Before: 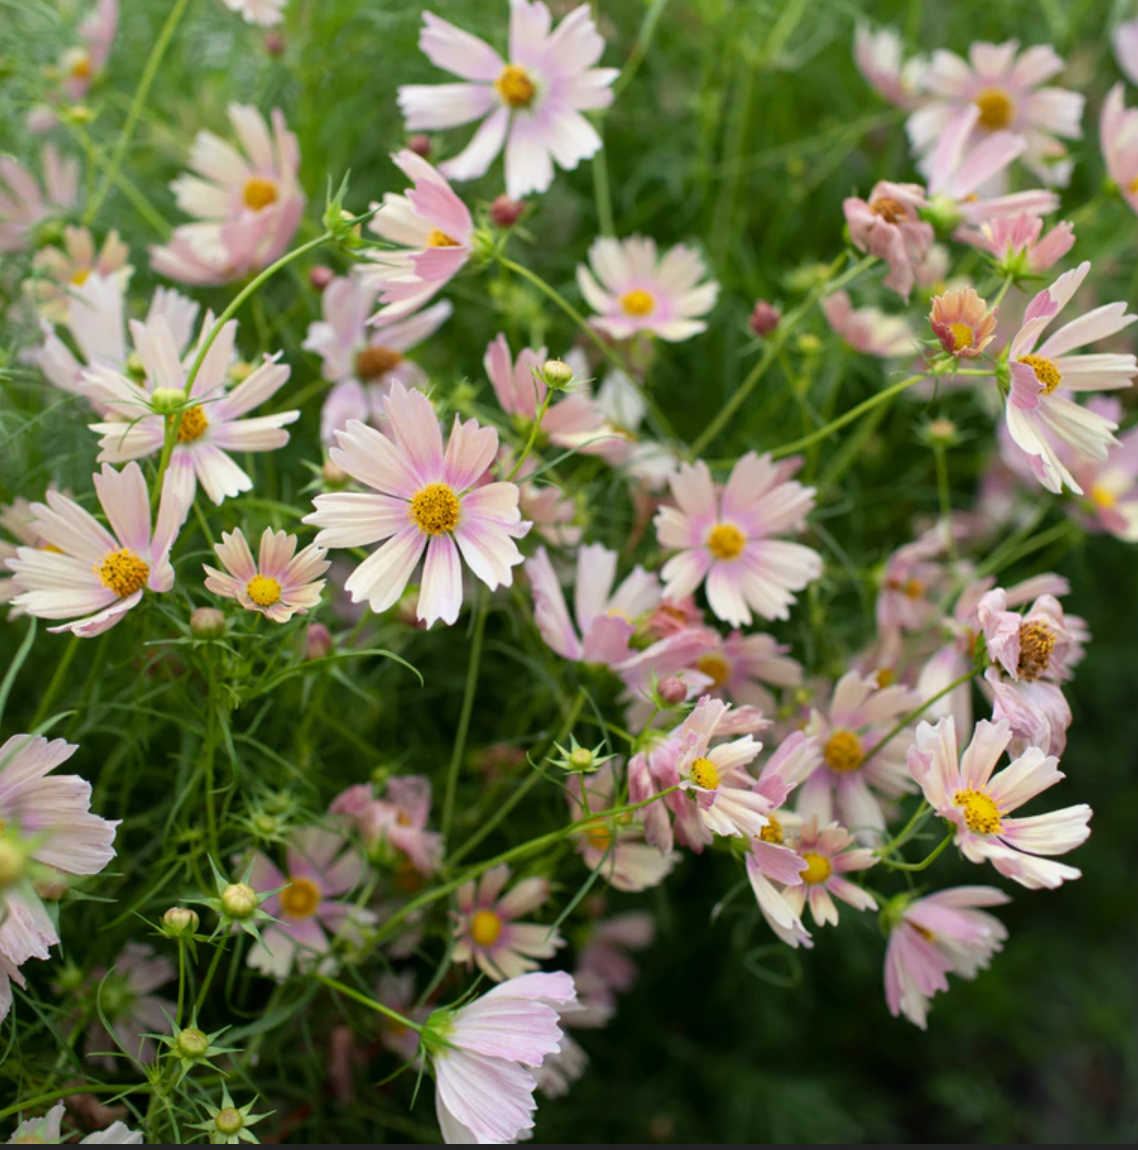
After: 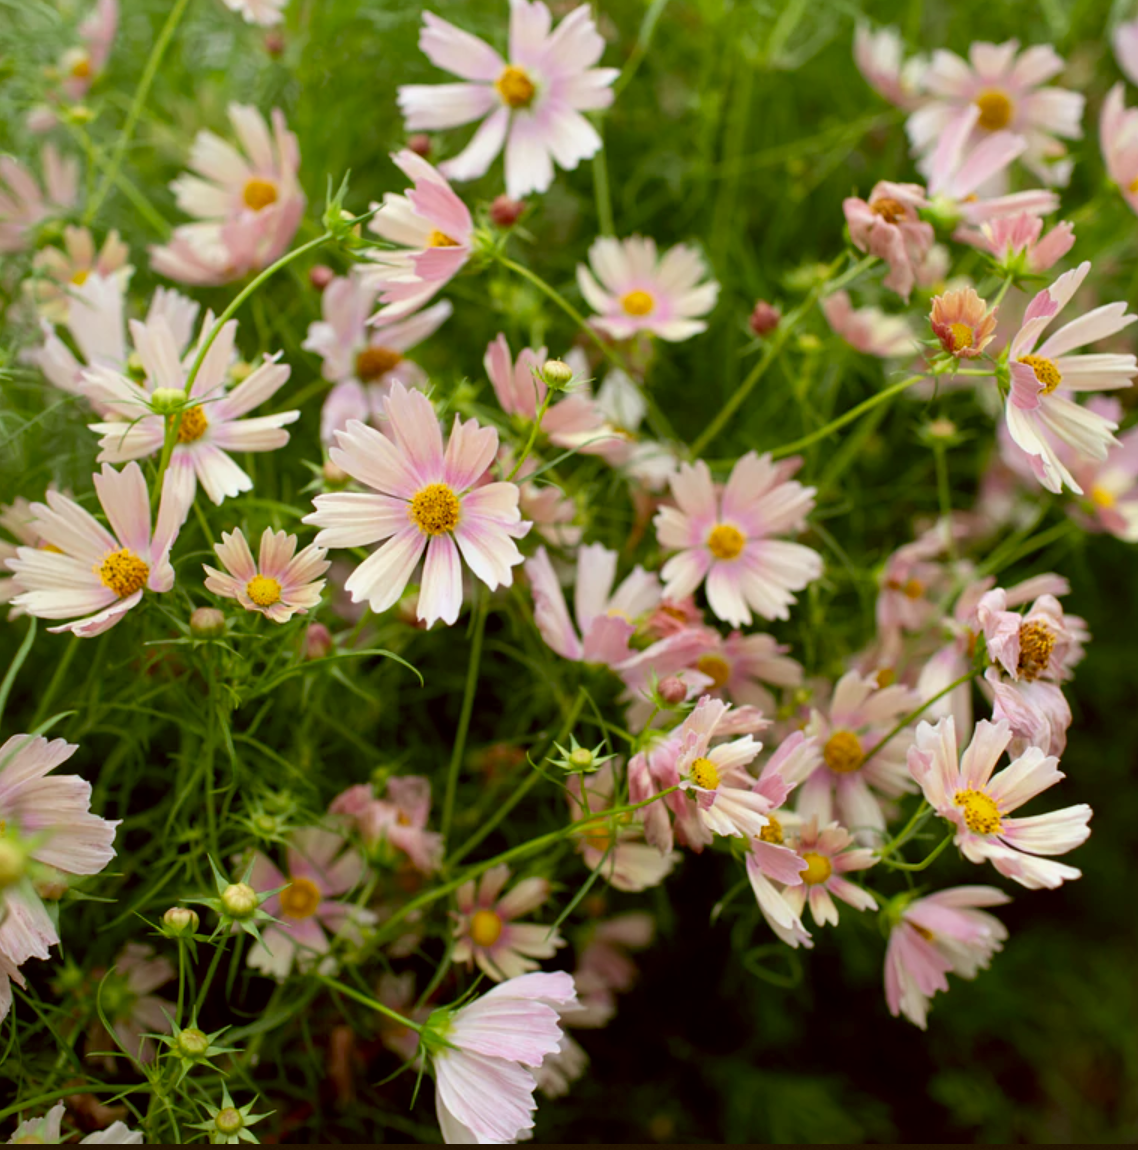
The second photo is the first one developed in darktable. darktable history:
color correction: highlights a* -0.482, highlights b* 0.161, shadows a* 4.66, shadows b* 20.72
exposure: black level correction 0.007, compensate highlight preservation false
